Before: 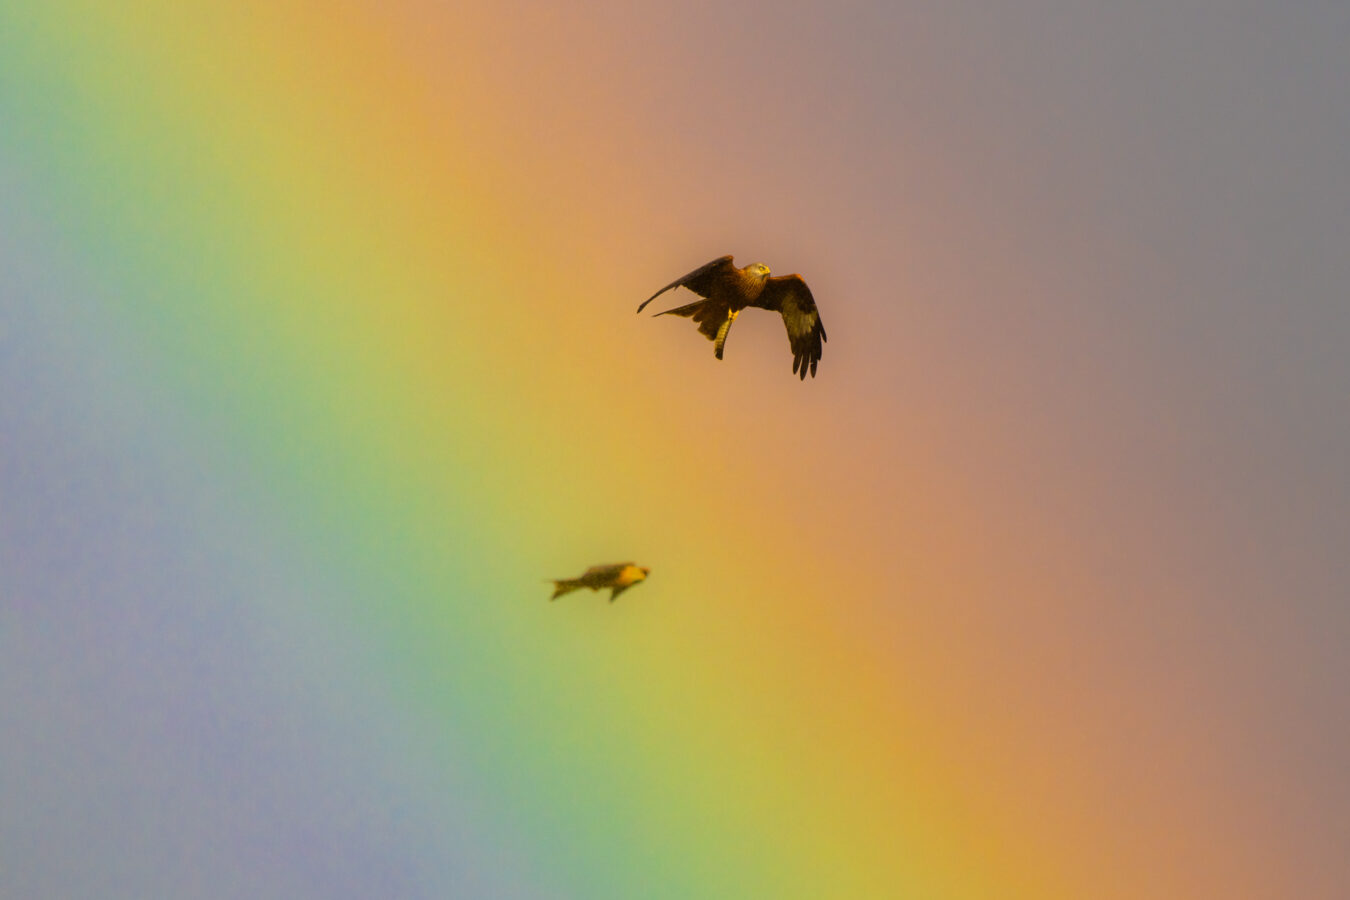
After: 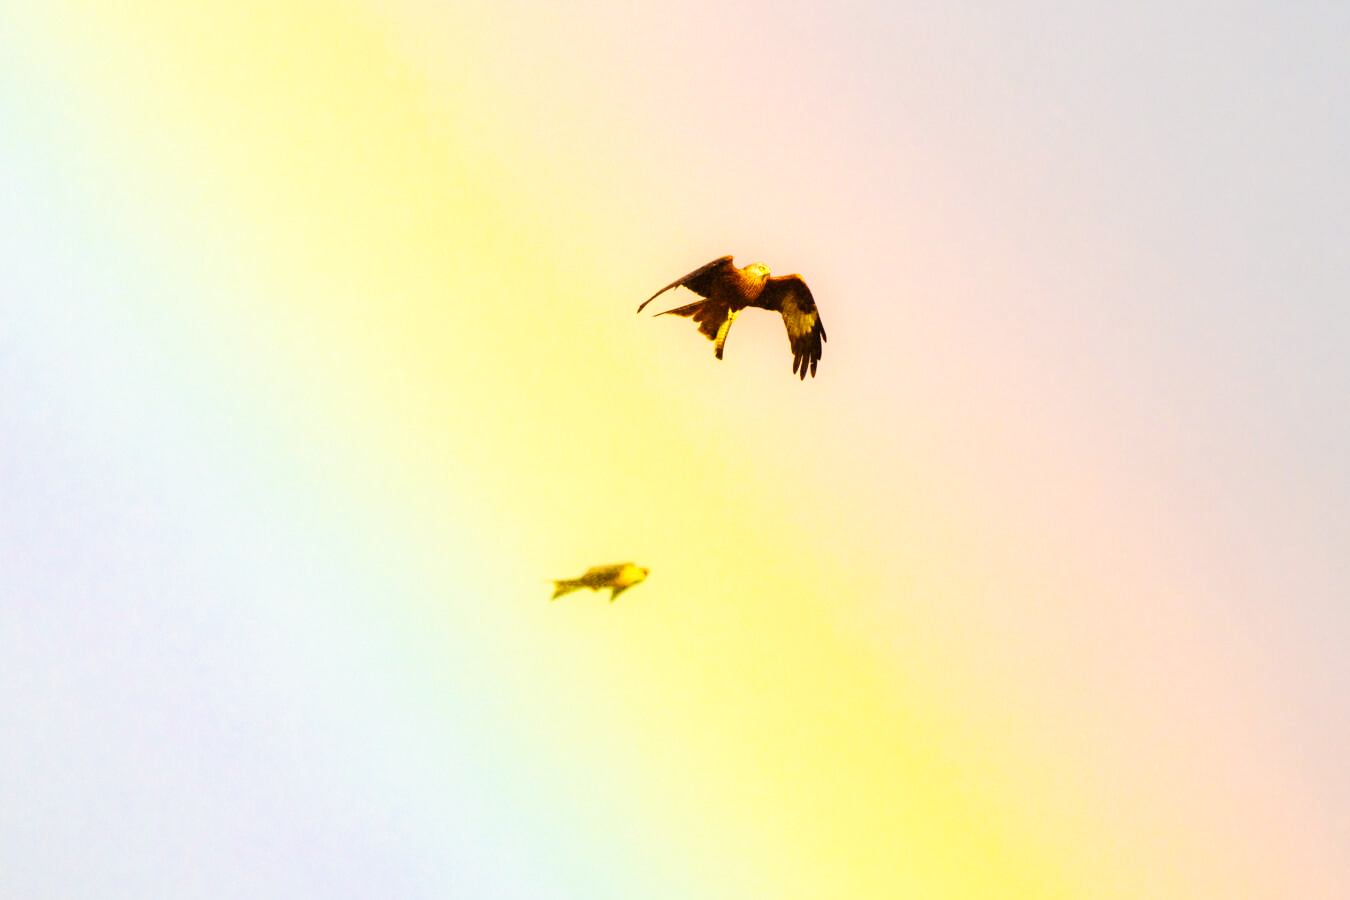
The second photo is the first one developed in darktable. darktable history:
exposure: black level correction 0, exposure 0.5 EV, compensate highlight preservation false
base curve: curves: ch0 [(0, 0) (0.007, 0.004) (0.027, 0.03) (0.046, 0.07) (0.207, 0.54) (0.442, 0.872) (0.673, 0.972) (1, 1)], preserve colors none
